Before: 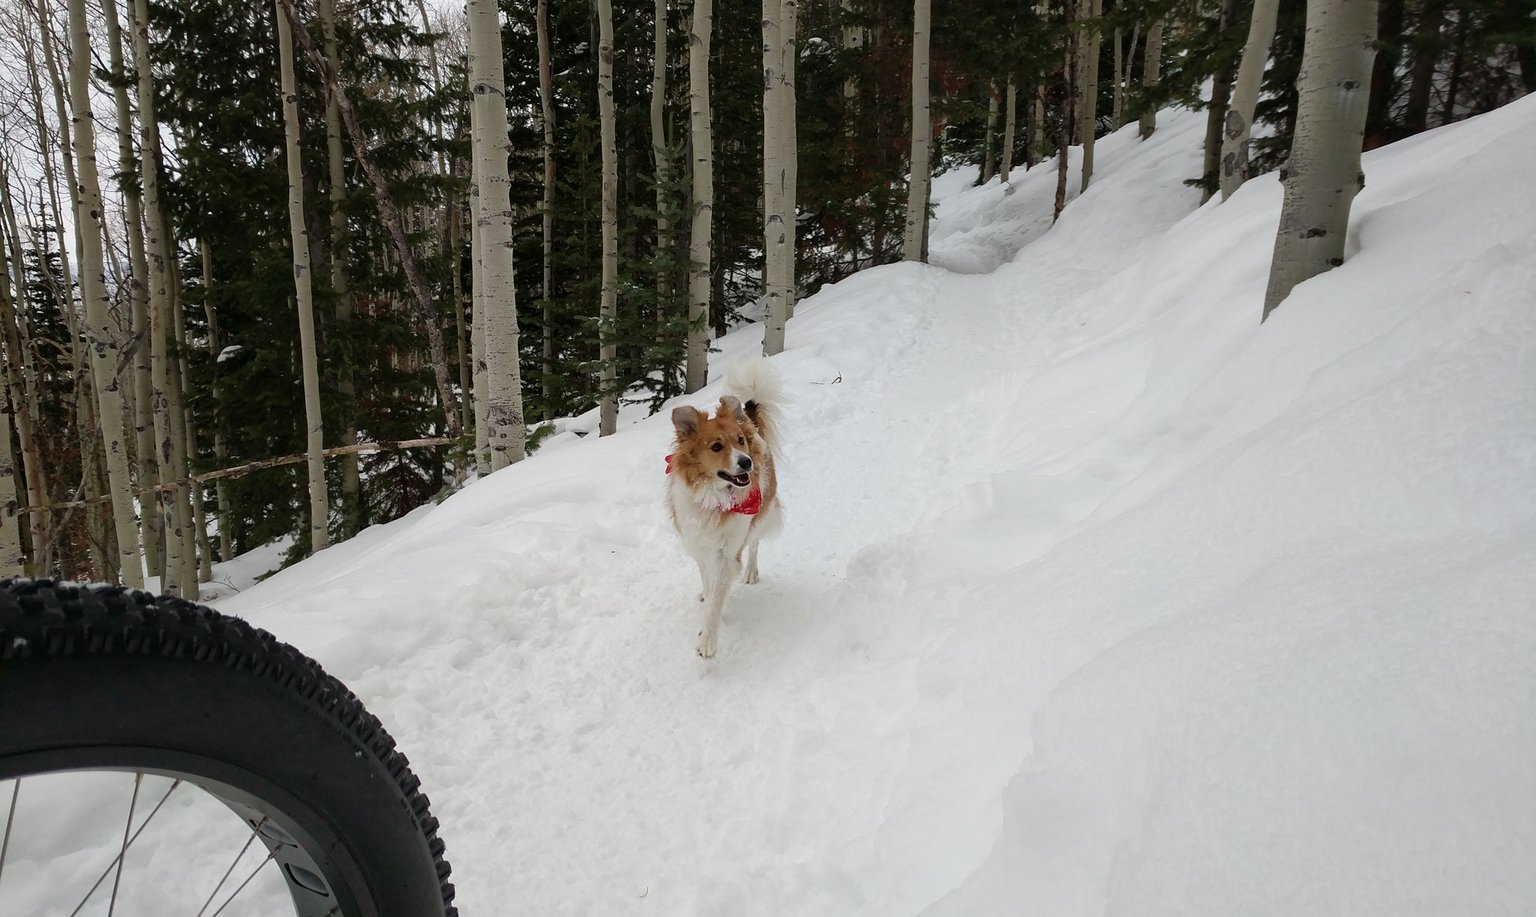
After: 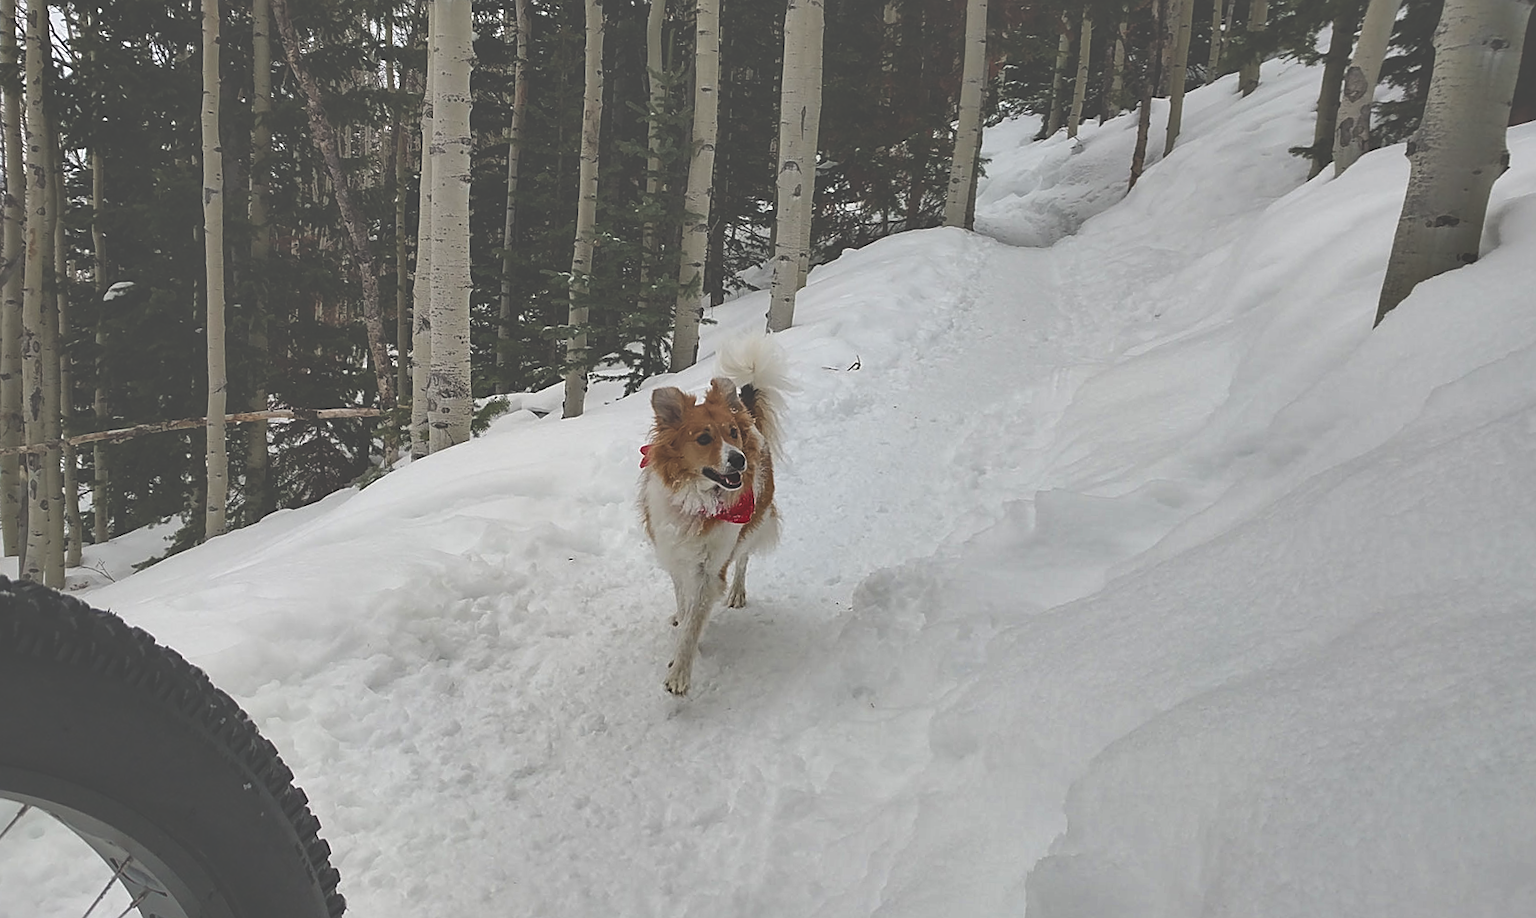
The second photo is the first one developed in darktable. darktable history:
crop and rotate: angle -3.32°, left 5.164%, top 5.179%, right 4.729%, bottom 4.574%
exposure: black level correction -0.061, exposure -0.049 EV, compensate exposure bias true, compensate highlight preservation false
shadows and highlights: radius 119.44, shadows 42.62, highlights -61.96, highlights color adjustment 73.54%, soften with gaussian
sharpen: on, module defaults
local contrast: highlights 105%, shadows 97%, detail 120%, midtone range 0.2
